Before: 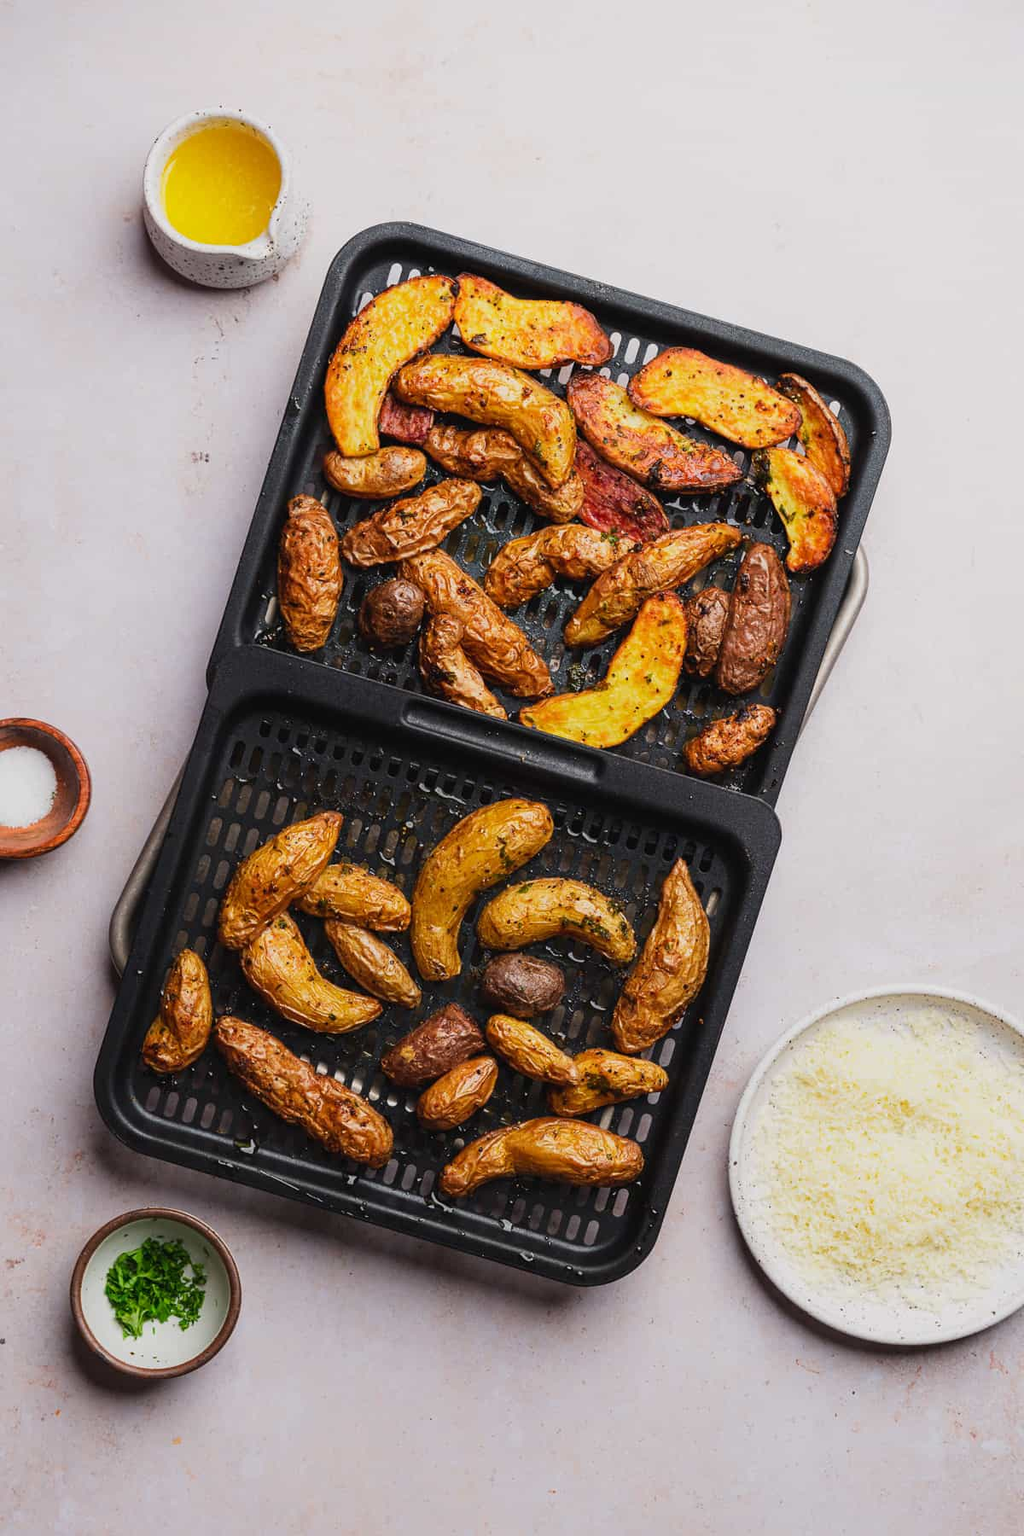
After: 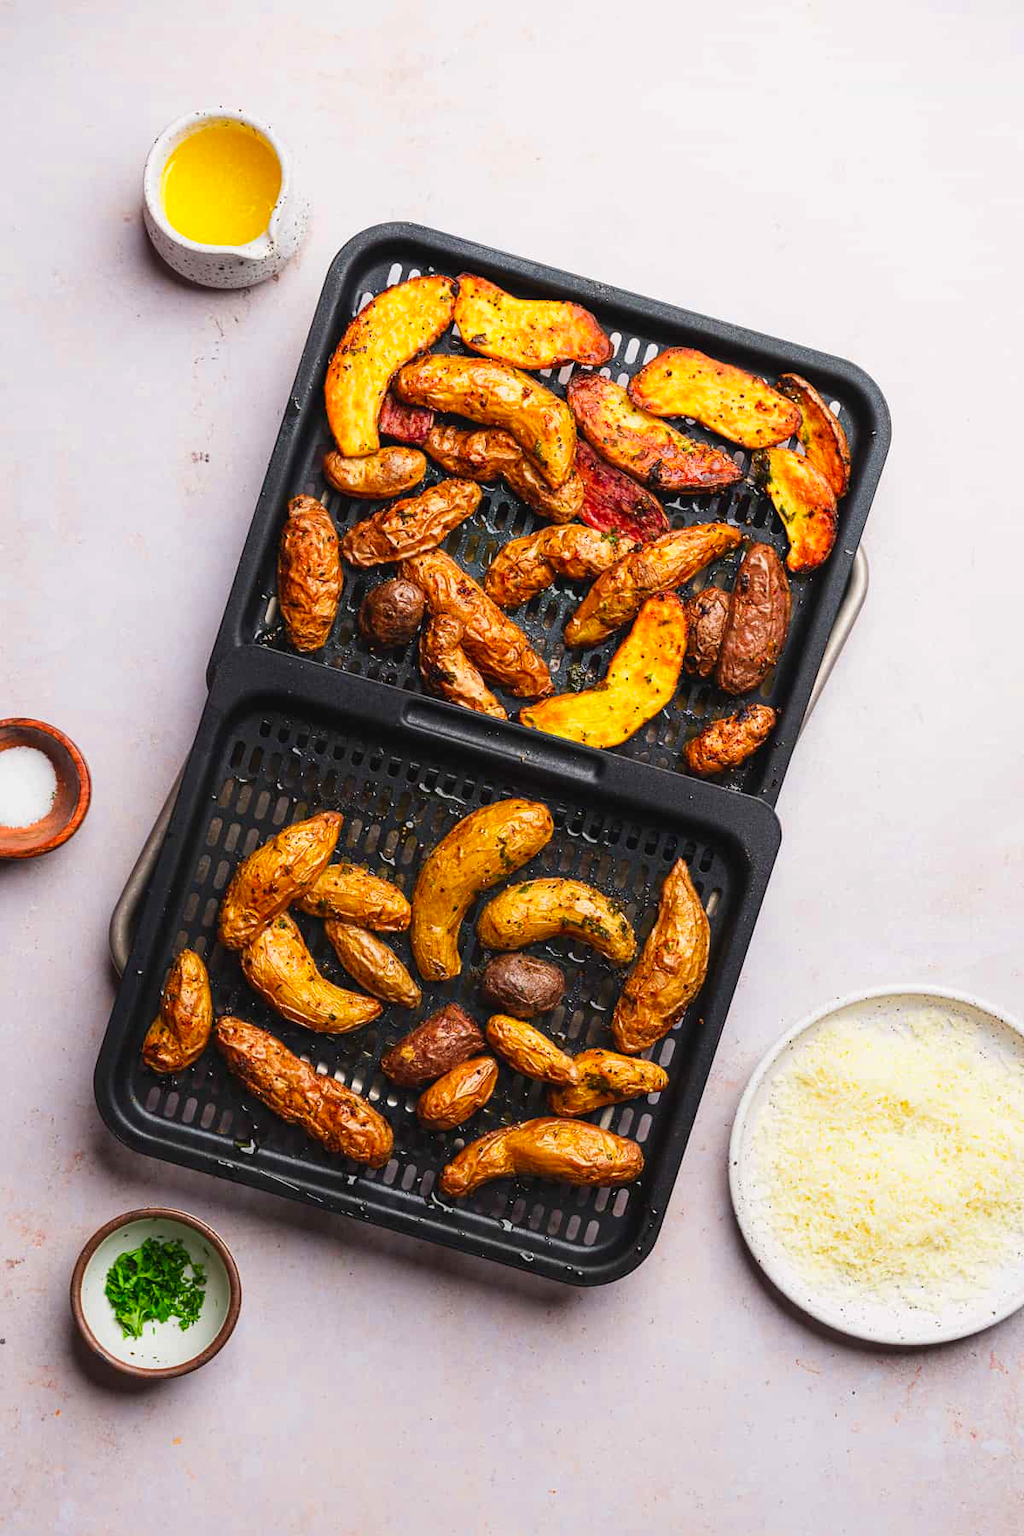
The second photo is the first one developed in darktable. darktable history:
exposure: exposure 0.3 EV, compensate highlight preservation false
color zones: curves: ch0 [(0, 0.613) (0.01, 0.613) (0.245, 0.448) (0.498, 0.529) (0.642, 0.665) (0.879, 0.777) (0.99, 0.613)]; ch1 [(0, 0) (0.143, 0) (0.286, 0) (0.429, 0) (0.571, 0) (0.714, 0) (0.857, 0)], mix -121.96%
